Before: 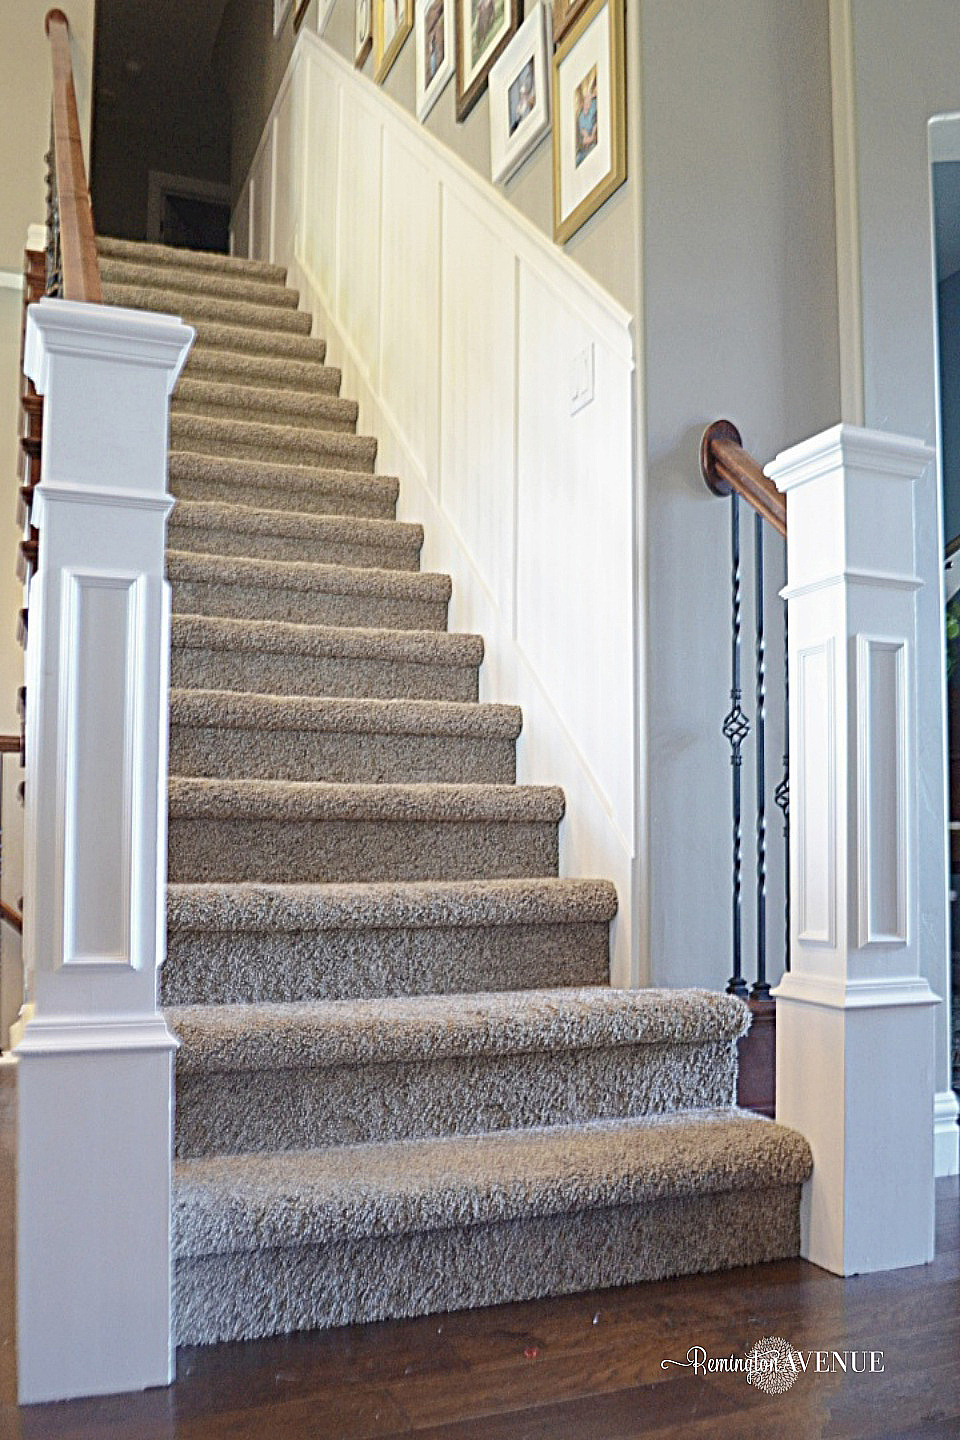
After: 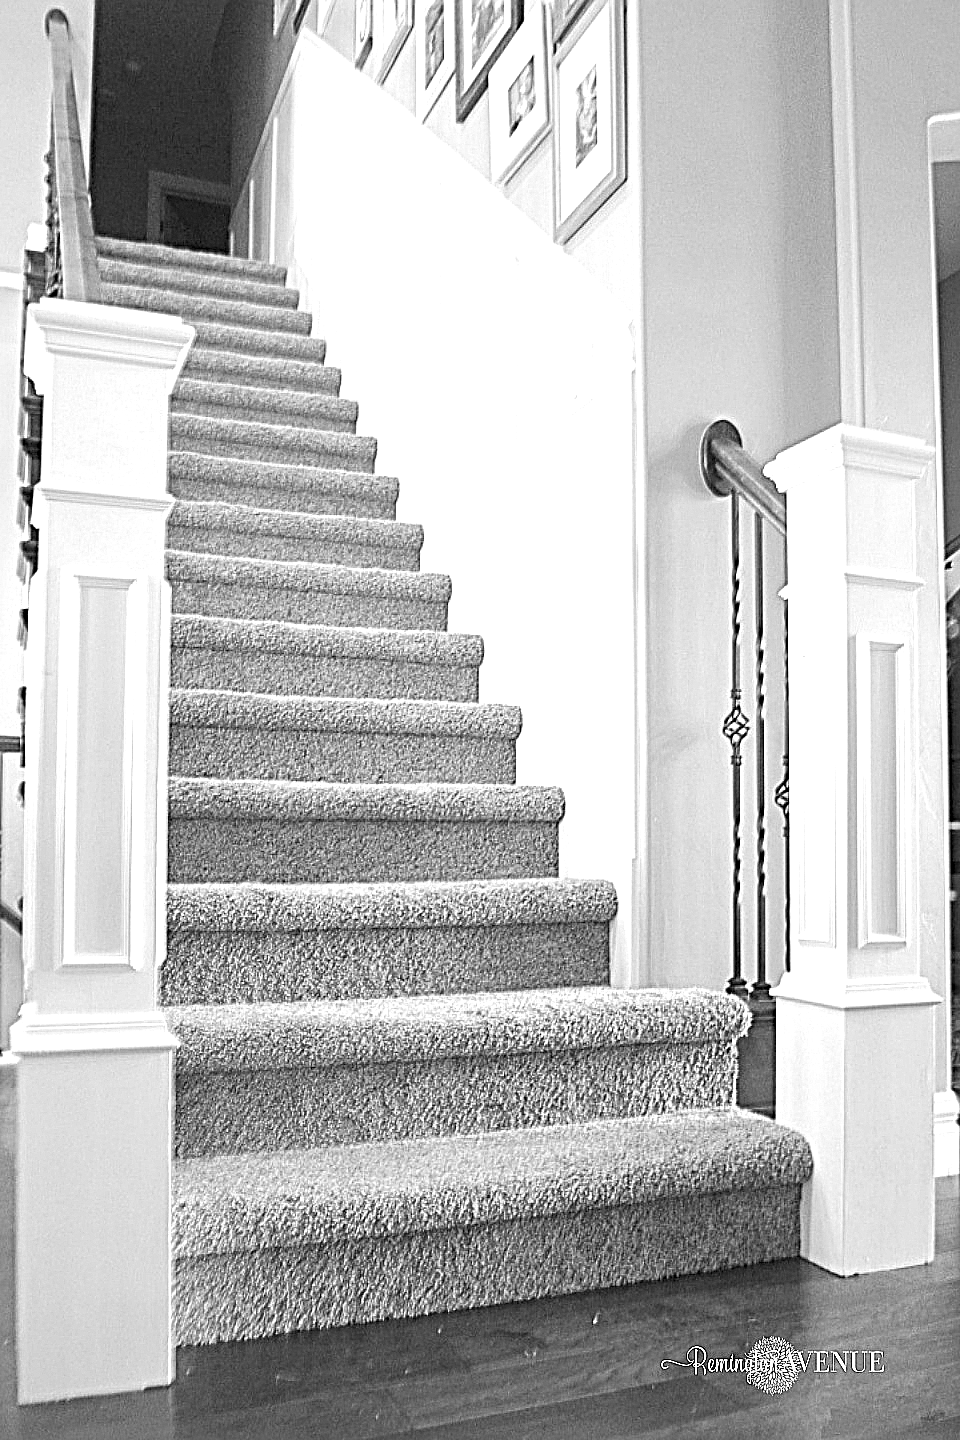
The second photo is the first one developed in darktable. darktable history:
monochrome: a 32, b 64, size 2.3
sharpen: on, module defaults
exposure: black level correction 0, exposure 0.95 EV, compensate exposure bias true, compensate highlight preservation false
